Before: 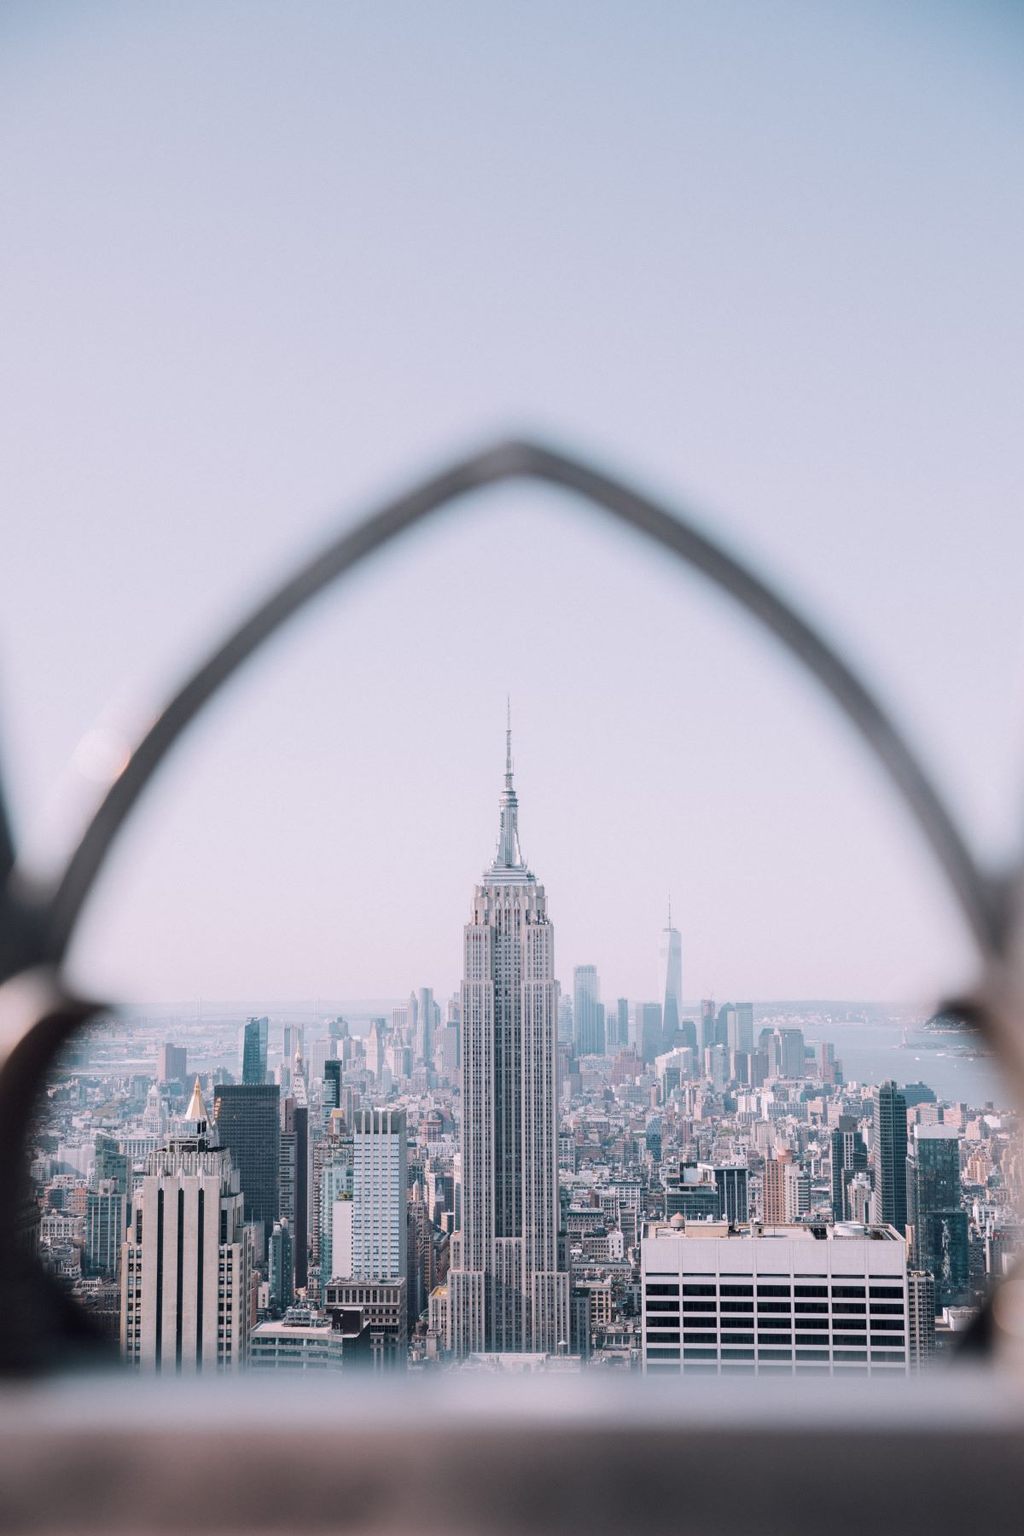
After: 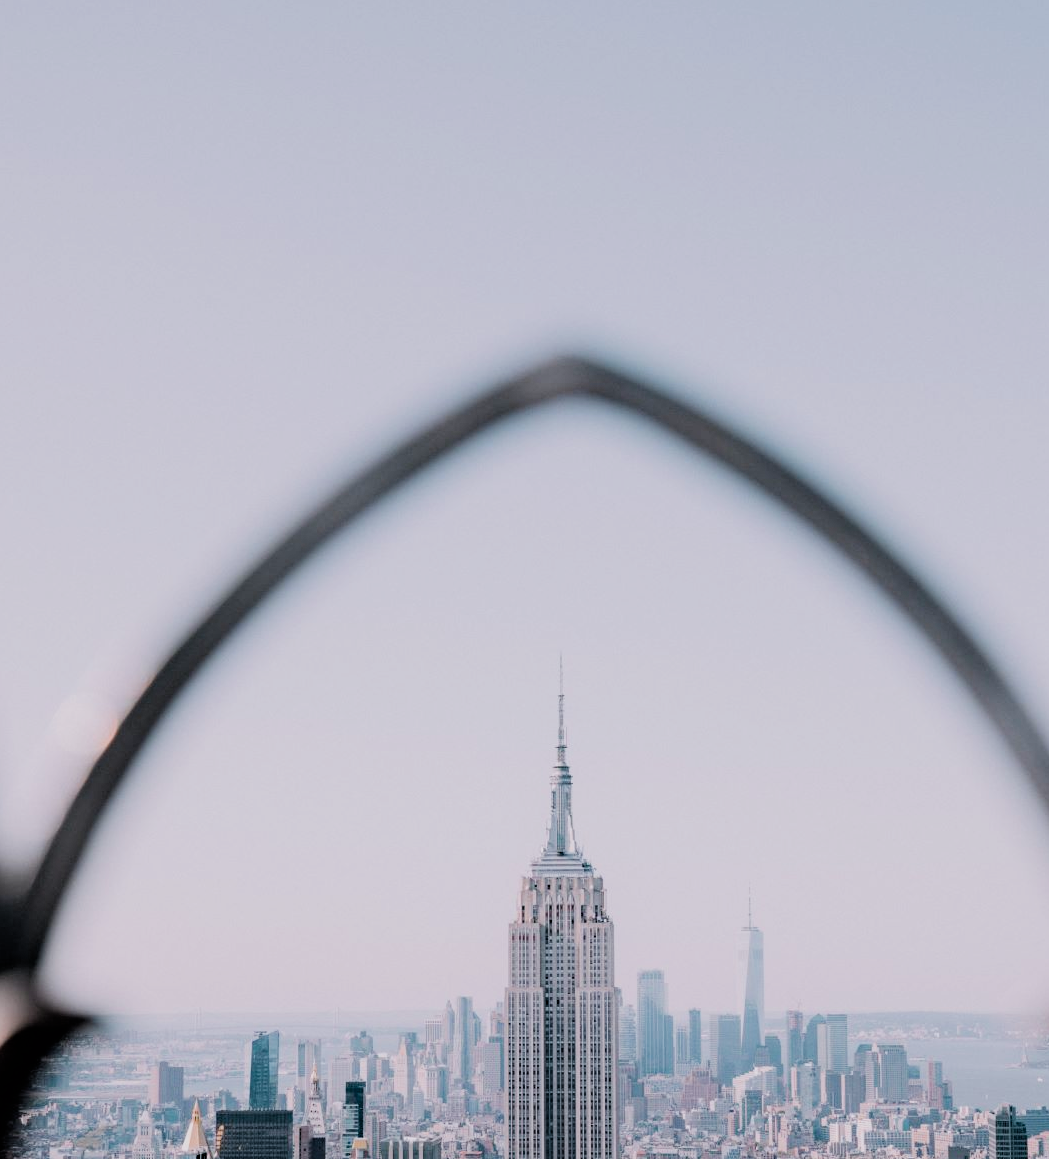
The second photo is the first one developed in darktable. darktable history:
haze removal: strength 0.297, distance 0.256, compatibility mode true, adaptive false
filmic rgb: black relative exposure -5.04 EV, white relative exposure 4 EV, hardness 2.88, contrast 1.196
crop: left 2.938%, top 8.968%, right 9.61%, bottom 26.637%
